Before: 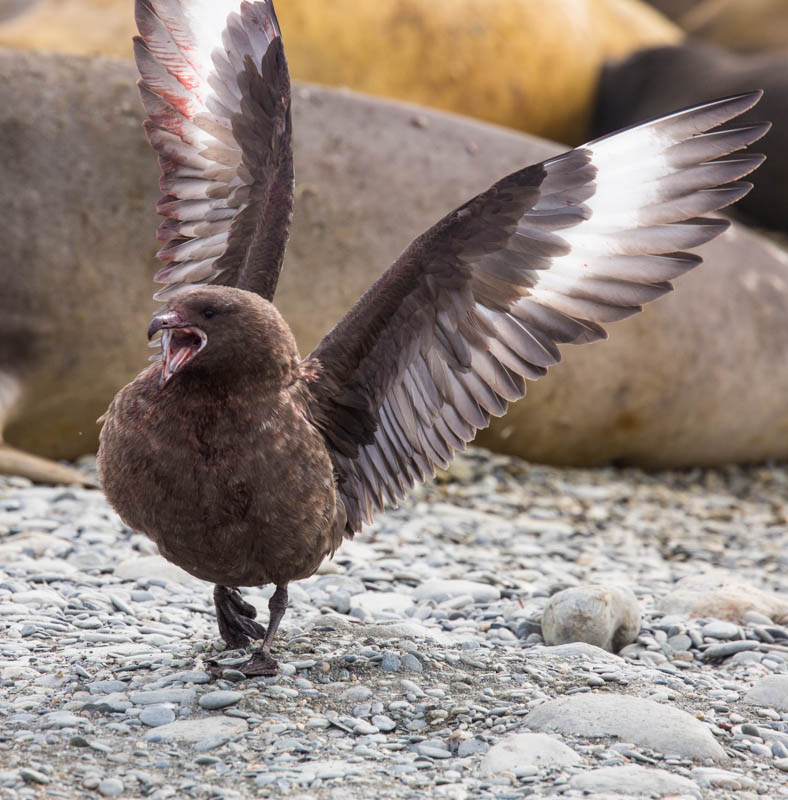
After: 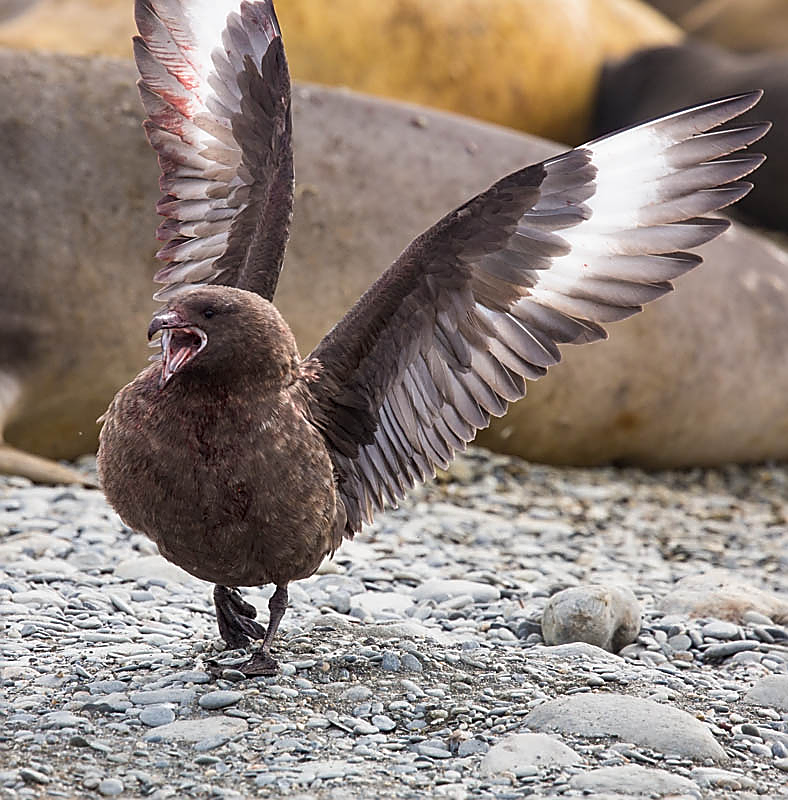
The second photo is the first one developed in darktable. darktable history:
shadows and highlights: soften with gaussian
sharpen: radius 1.4, amount 1.25, threshold 0.7
tone equalizer: on, module defaults
